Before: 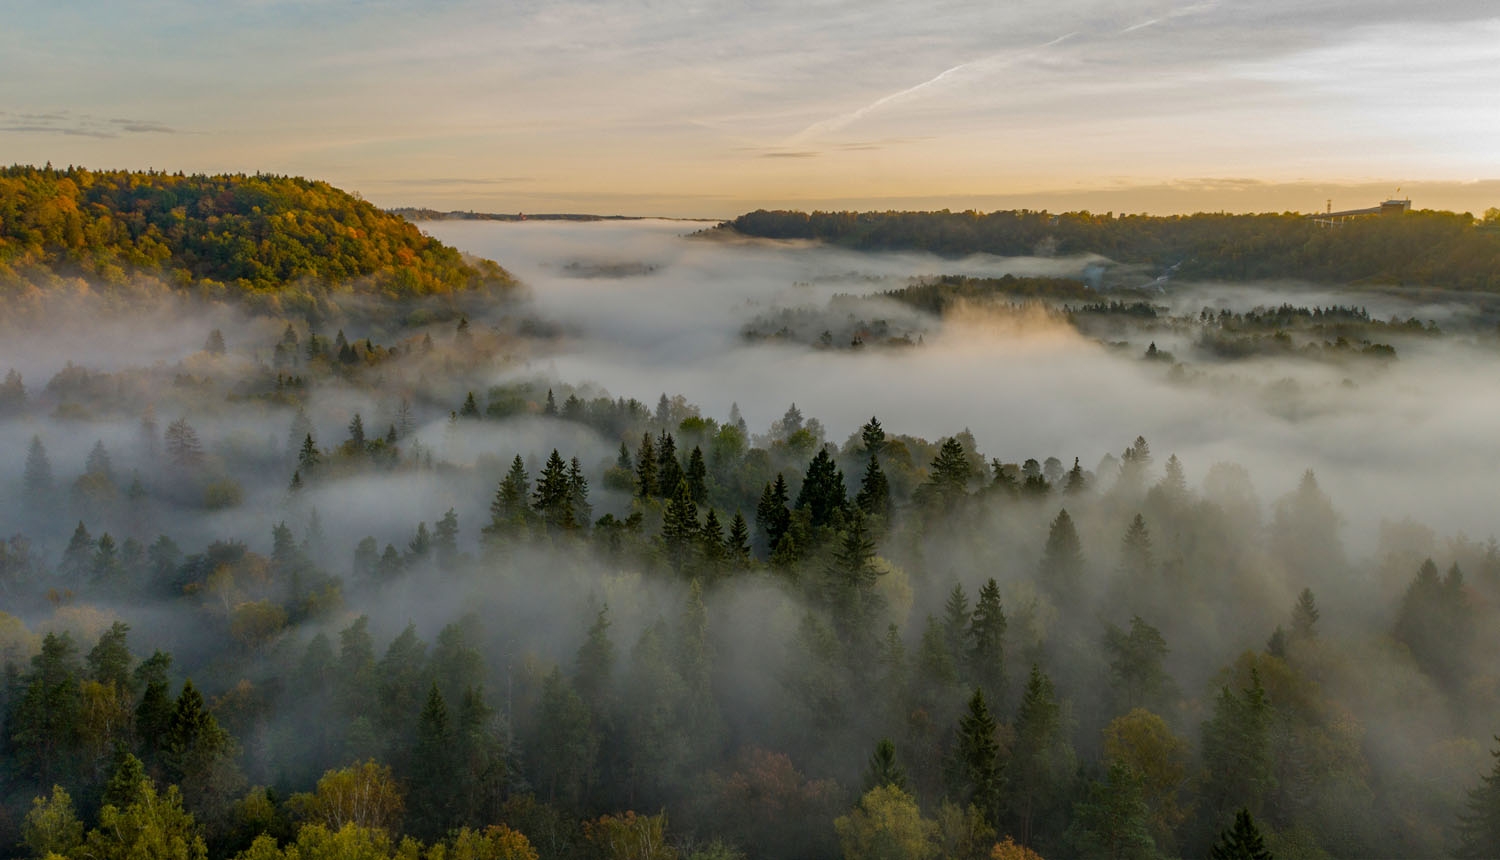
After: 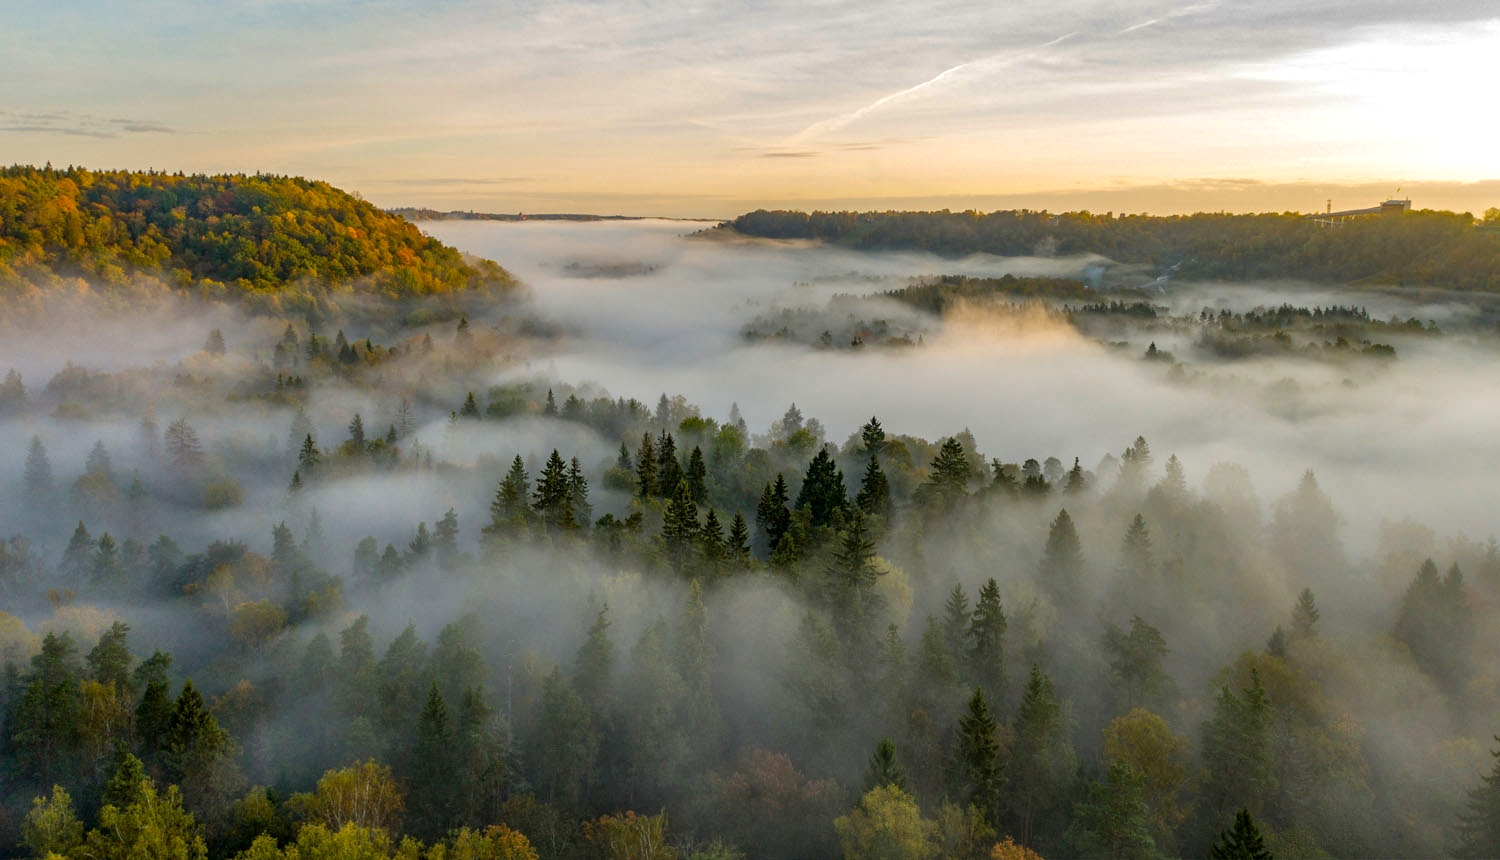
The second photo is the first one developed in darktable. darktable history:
exposure: exposure 0.6 EV, compensate highlight preservation false
shadows and highlights: shadows -20, white point adjustment -2, highlights -35
